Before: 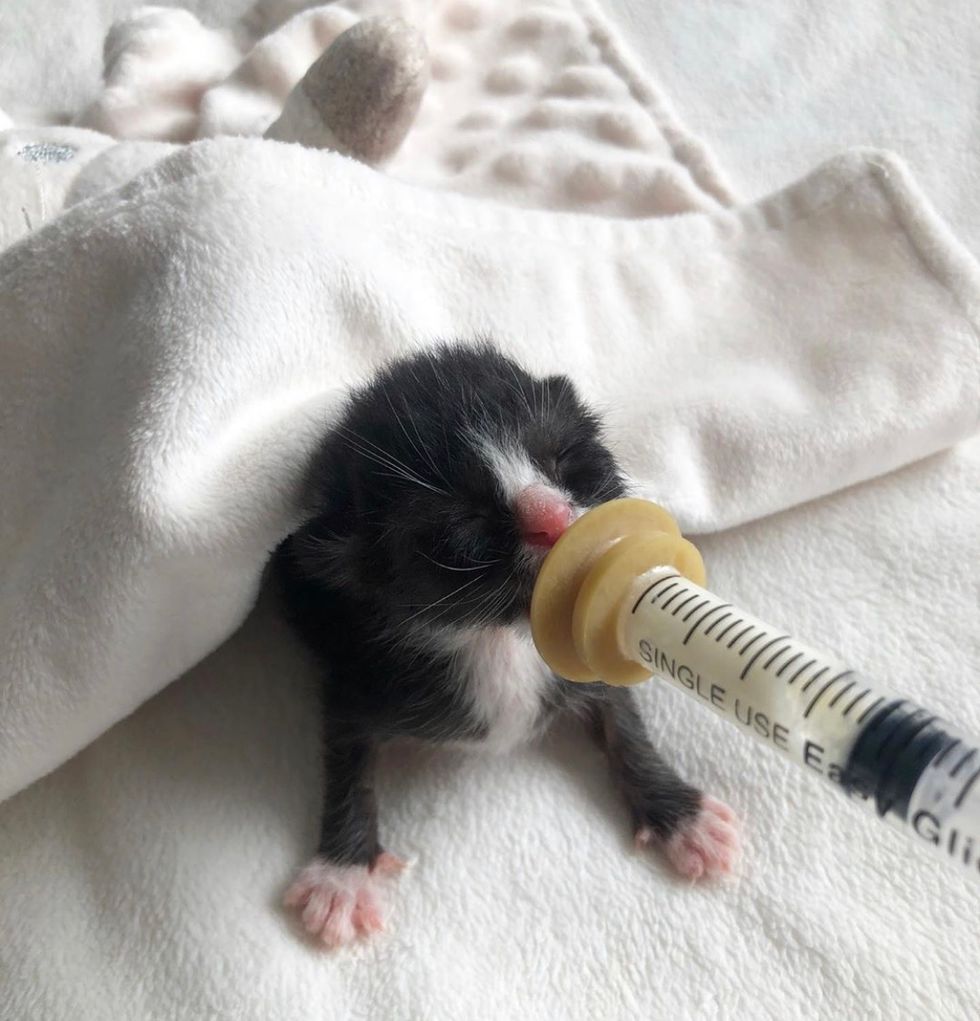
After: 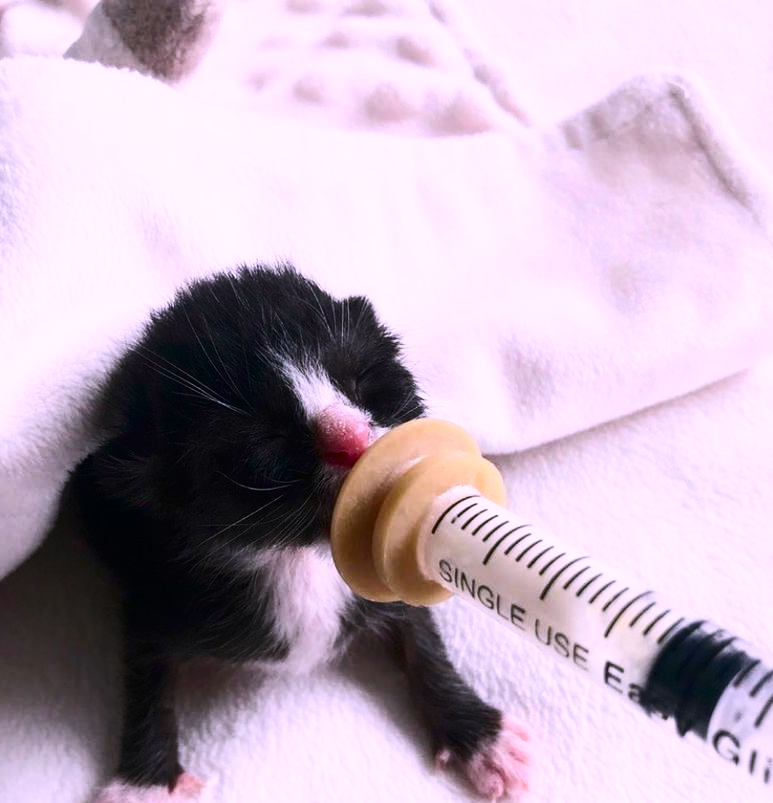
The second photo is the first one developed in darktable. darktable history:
contrast brightness saturation: contrast 0.406, brightness 0.053, saturation 0.25
color correction: highlights a* 15.38, highlights b* -20.43
crop and rotate: left 20.597%, top 7.838%, right 0.479%, bottom 13.49%
